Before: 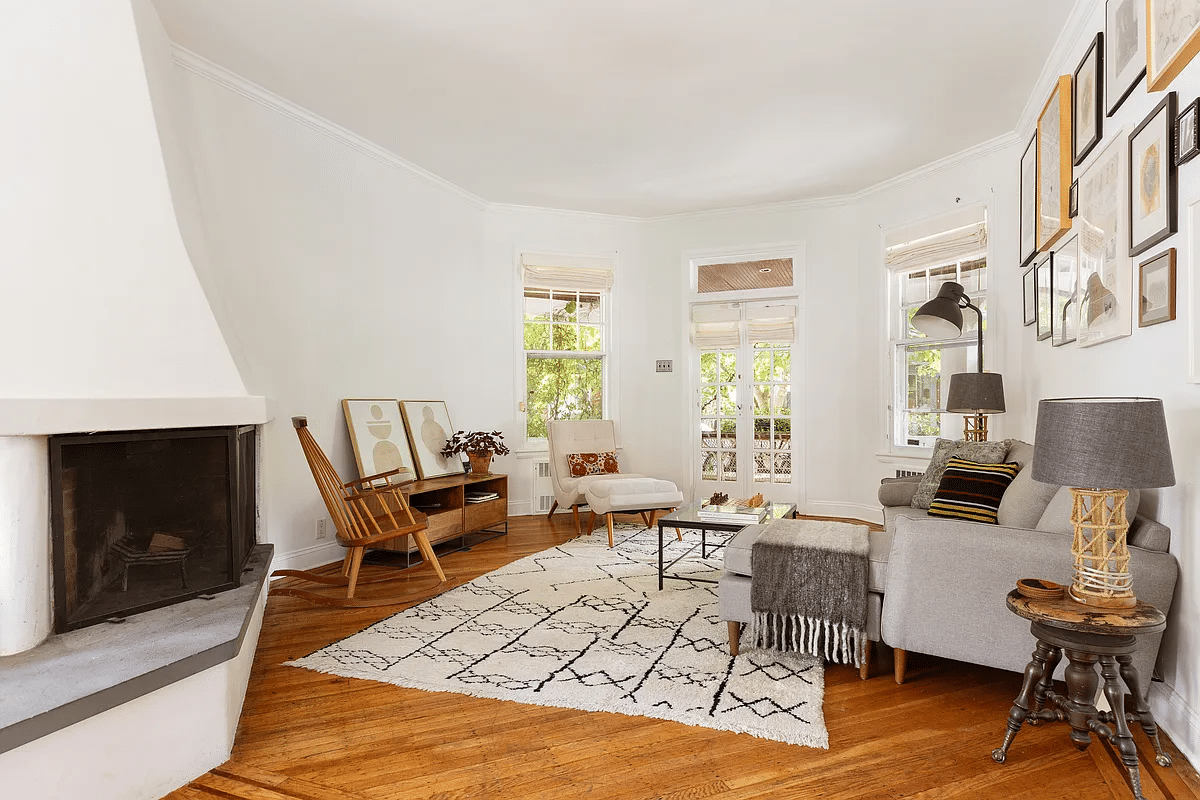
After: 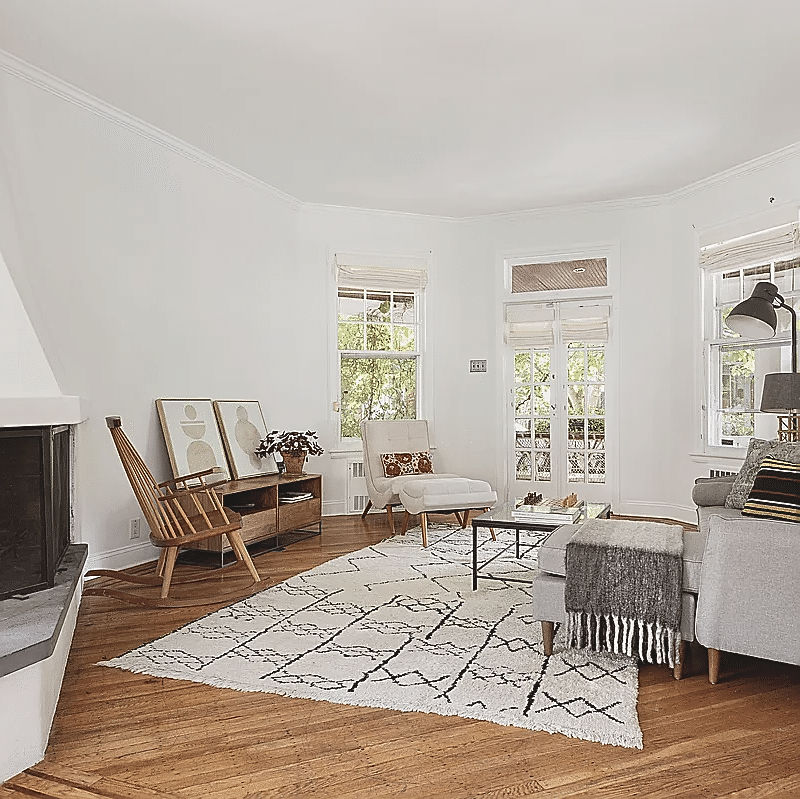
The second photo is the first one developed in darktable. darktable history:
tone curve: curves: ch0 [(0, 0) (0.003, 0.002) (0.011, 0.006) (0.025, 0.014) (0.044, 0.025) (0.069, 0.039) (0.1, 0.056) (0.136, 0.086) (0.177, 0.129) (0.224, 0.183) (0.277, 0.247) (0.335, 0.318) (0.399, 0.395) (0.468, 0.48) (0.543, 0.571) (0.623, 0.668) (0.709, 0.773) (0.801, 0.873) (0.898, 0.978) (1, 1)], color space Lab, independent channels, preserve colors none
contrast brightness saturation: contrast -0.262, saturation -0.437
crop and rotate: left 15.515%, right 17.798%
sharpen: radius 1.391, amount 1.245, threshold 0.798
